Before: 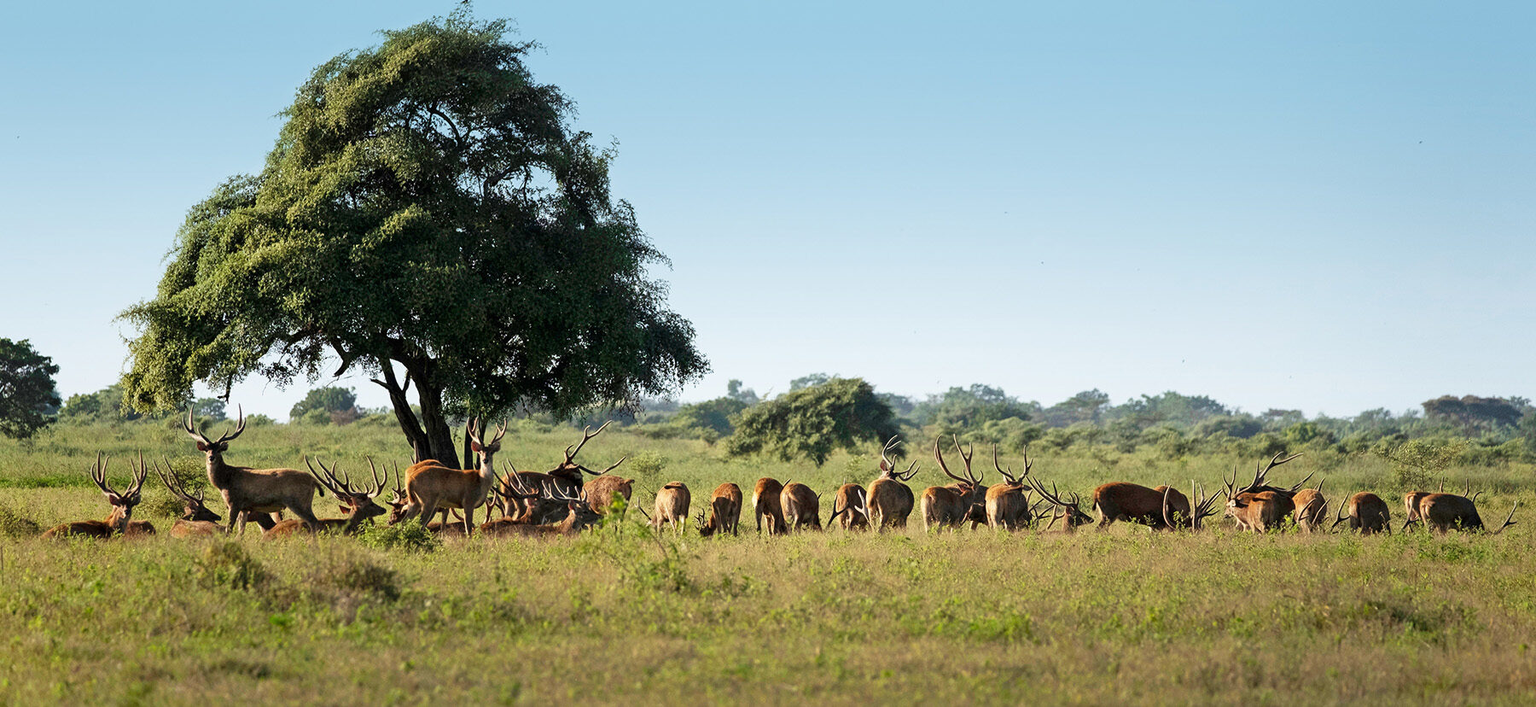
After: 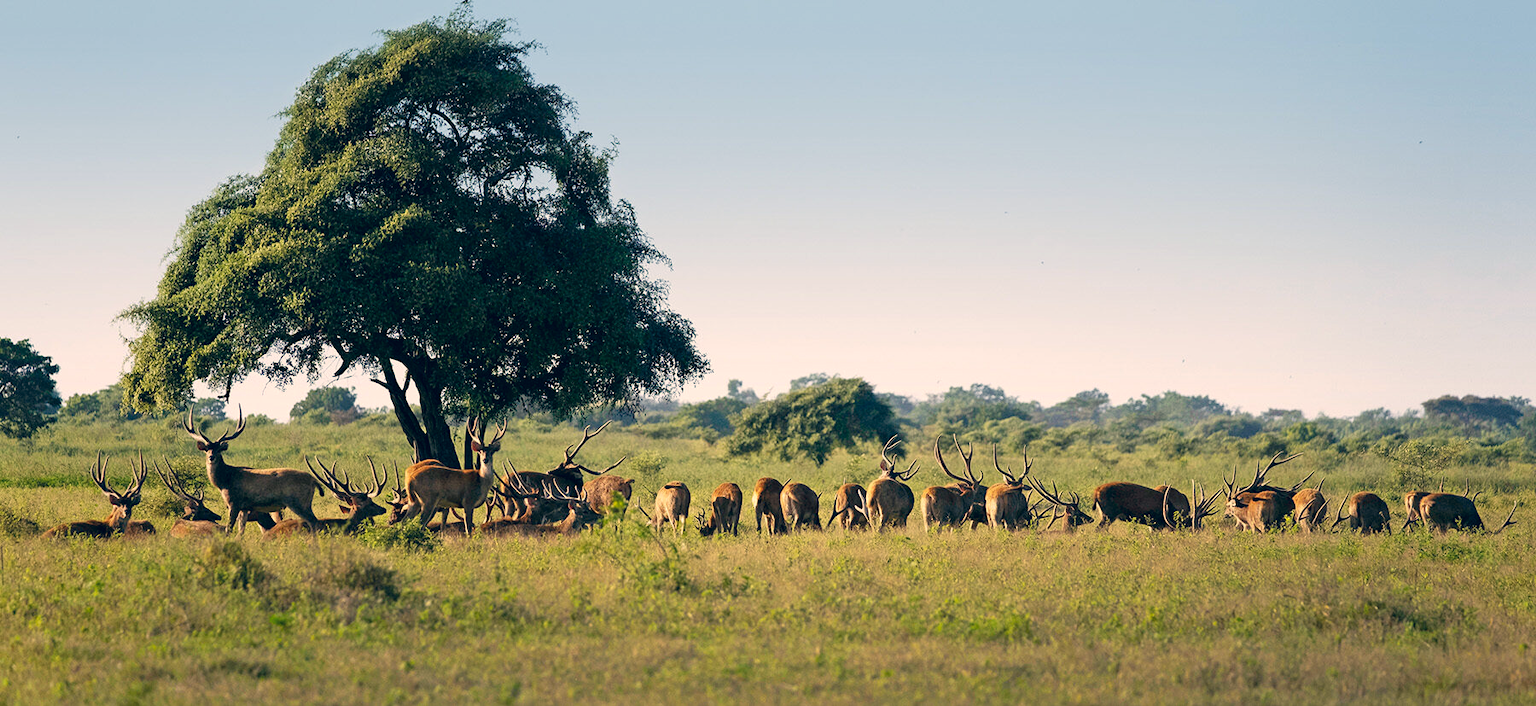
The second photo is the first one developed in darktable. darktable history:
color correction: highlights a* 10.38, highlights b* 13.93, shadows a* -9.82, shadows b* -15.03
